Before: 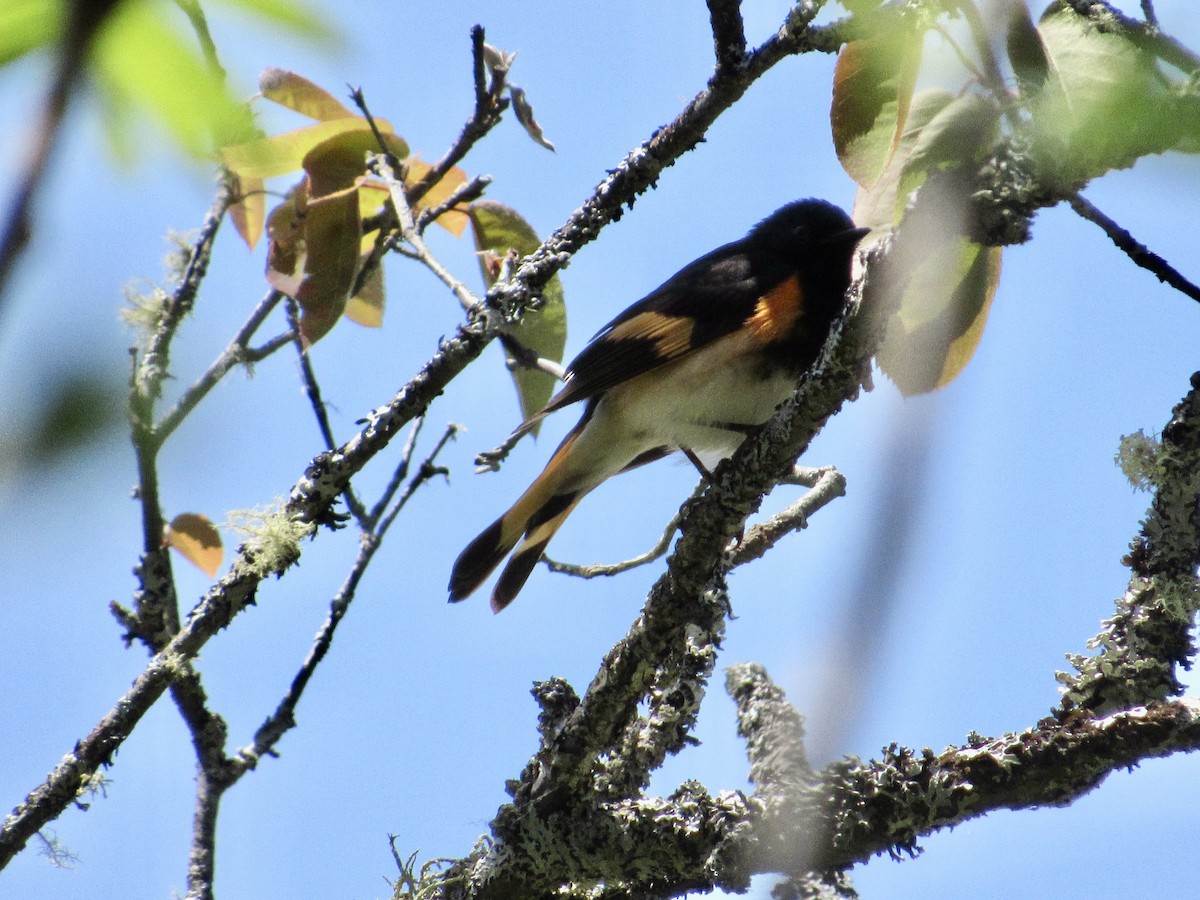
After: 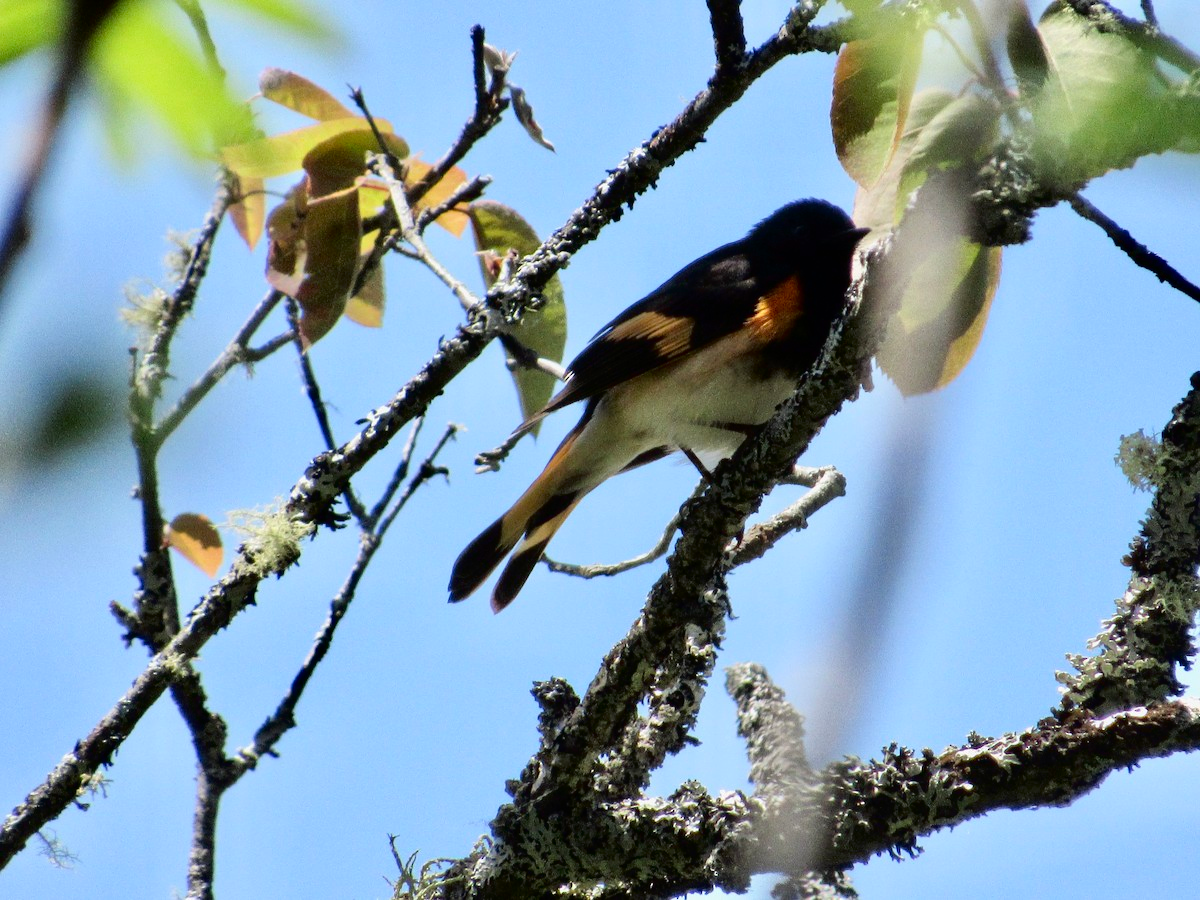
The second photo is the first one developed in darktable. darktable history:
tone curve: curves: ch0 [(0, 0) (0.003, 0.003) (0.011, 0.003) (0.025, 0.007) (0.044, 0.014) (0.069, 0.02) (0.1, 0.03) (0.136, 0.054) (0.177, 0.099) (0.224, 0.156) (0.277, 0.227) (0.335, 0.302) (0.399, 0.375) (0.468, 0.456) (0.543, 0.54) (0.623, 0.625) (0.709, 0.717) (0.801, 0.807) (0.898, 0.895) (1, 1)], color space Lab, independent channels, preserve colors none
